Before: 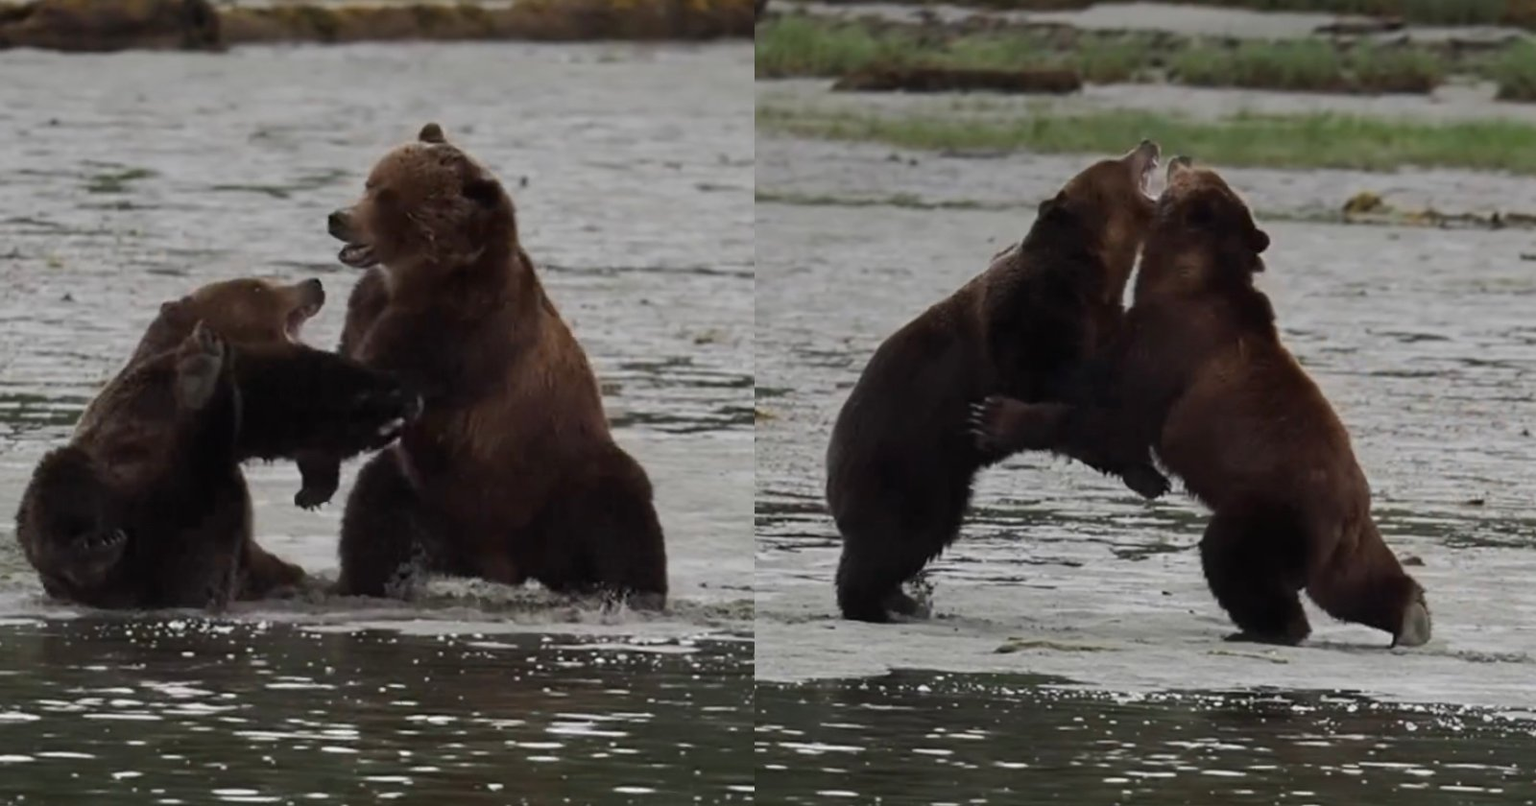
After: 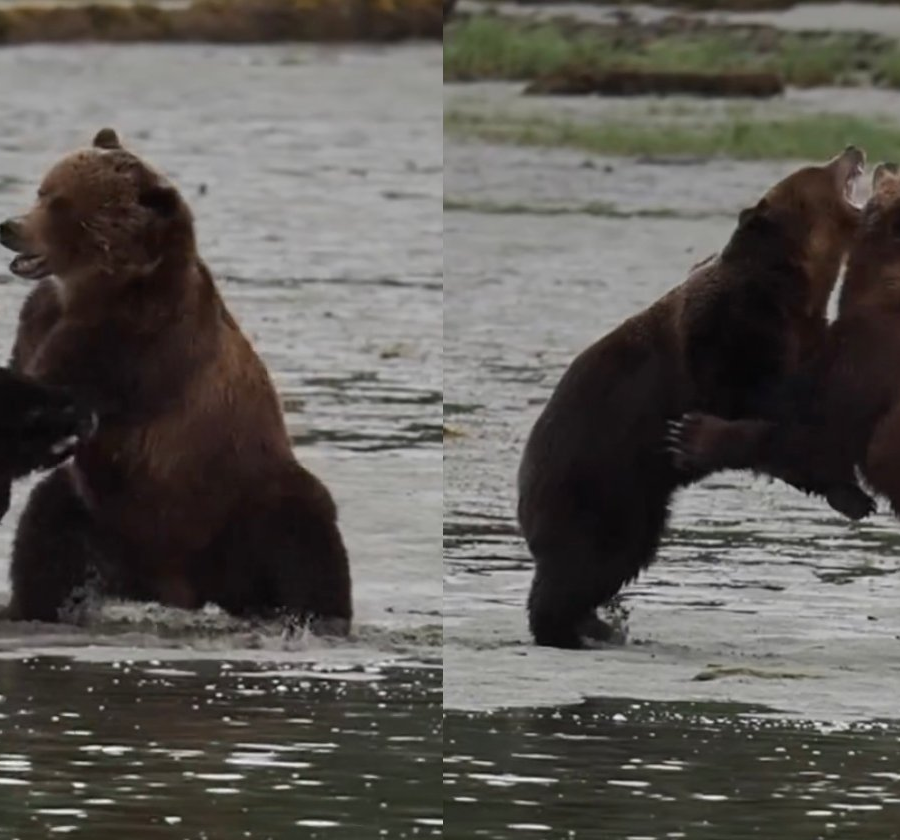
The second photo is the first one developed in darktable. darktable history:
color balance: output saturation 98.5%
crop: left 21.496%, right 22.254%
